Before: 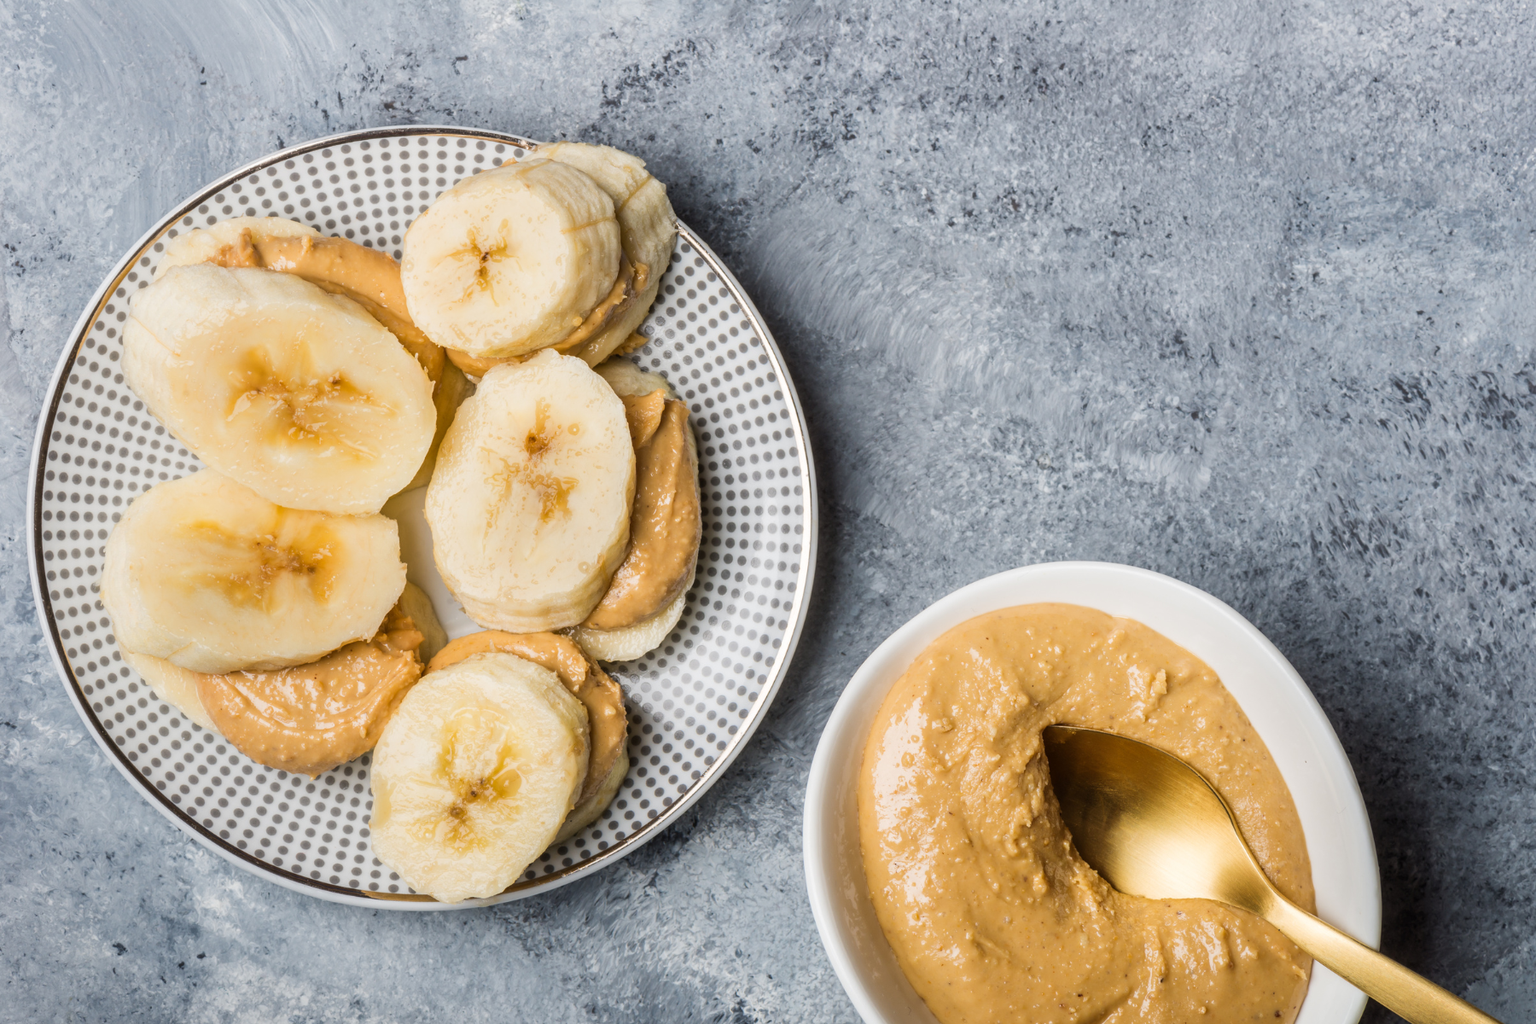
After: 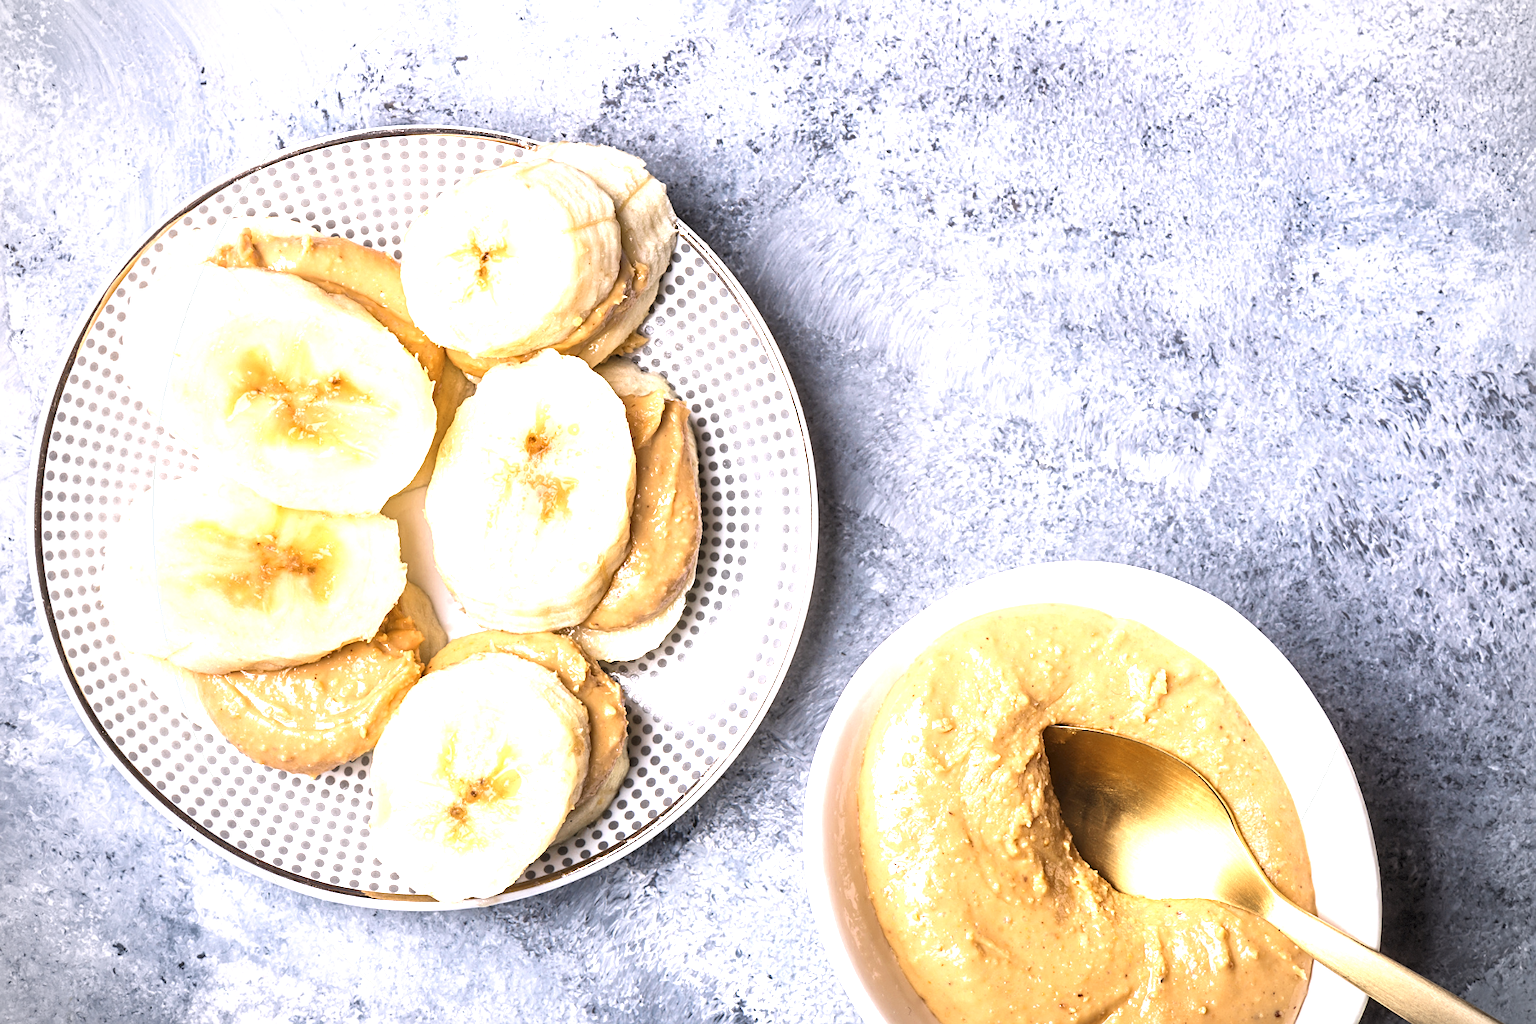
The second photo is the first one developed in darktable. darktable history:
exposure: black level correction 0, exposure 1.5 EV, compensate highlight preservation false
white balance: red 1.05, blue 1.072
vignetting: dithering 8-bit output, unbound false
sharpen: on, module defaults
color zones: curves: ch0 [(0, 0.5) (0.125, 0.4) (0.25, 0.5) (0.375, 0.4) (0.5, 0.4) (0.625, 0.35) (0.75, 0.35) (0.875, 0.5)]; ch1 [(0, 0.35) (0.125, 0.45) (0.25, 0.35) (0.375, 0.35) (0.5, 0.35) (0.625, 0.35) (0.75, 0.45) (0.875, 0.35)]; ch2 [(0, 0.6) (0.125, 0.5) (0.25, 0.5) (0.375, 0.6) (0.5, 0.6) (0.625, 0.5) (0.75, 0.5) (0.875, 0.5)]
